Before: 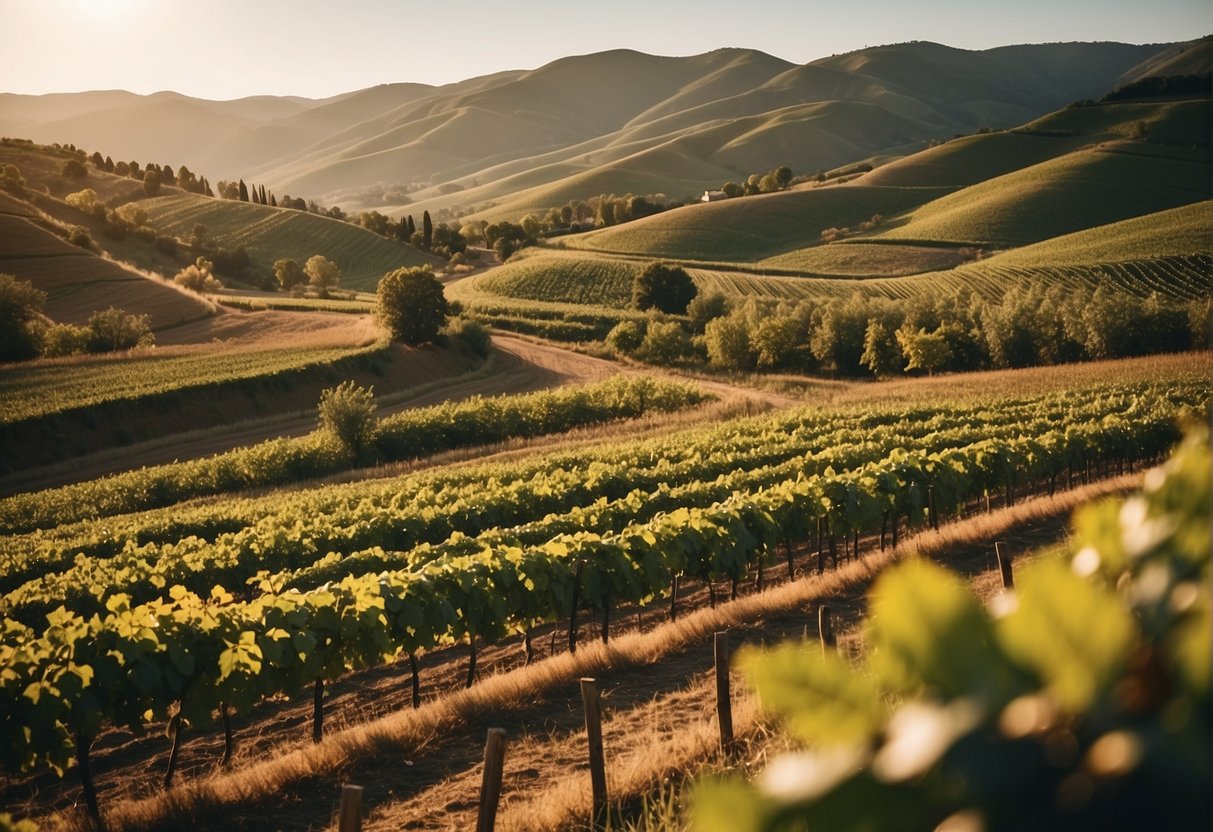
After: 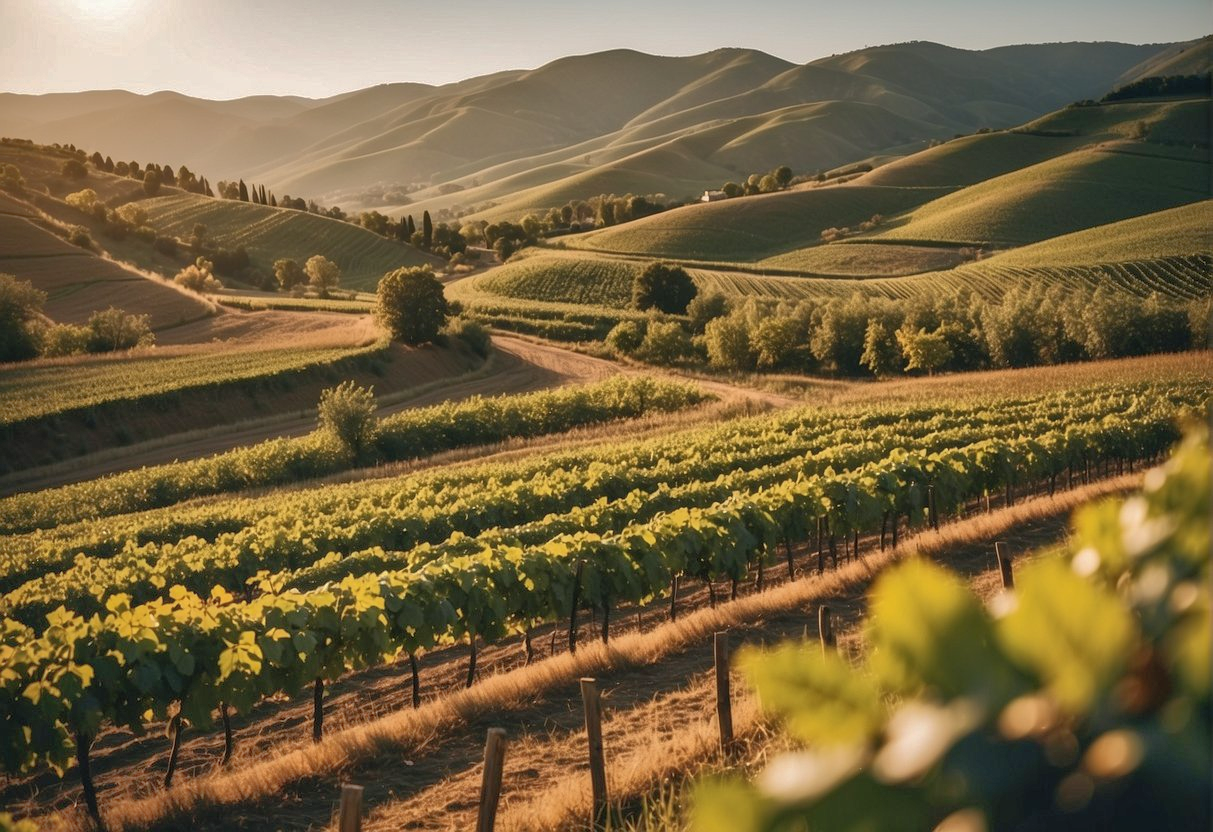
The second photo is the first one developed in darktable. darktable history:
shadows and highlights: shadows 60, highlights -60
local contrast: on, module defaults
